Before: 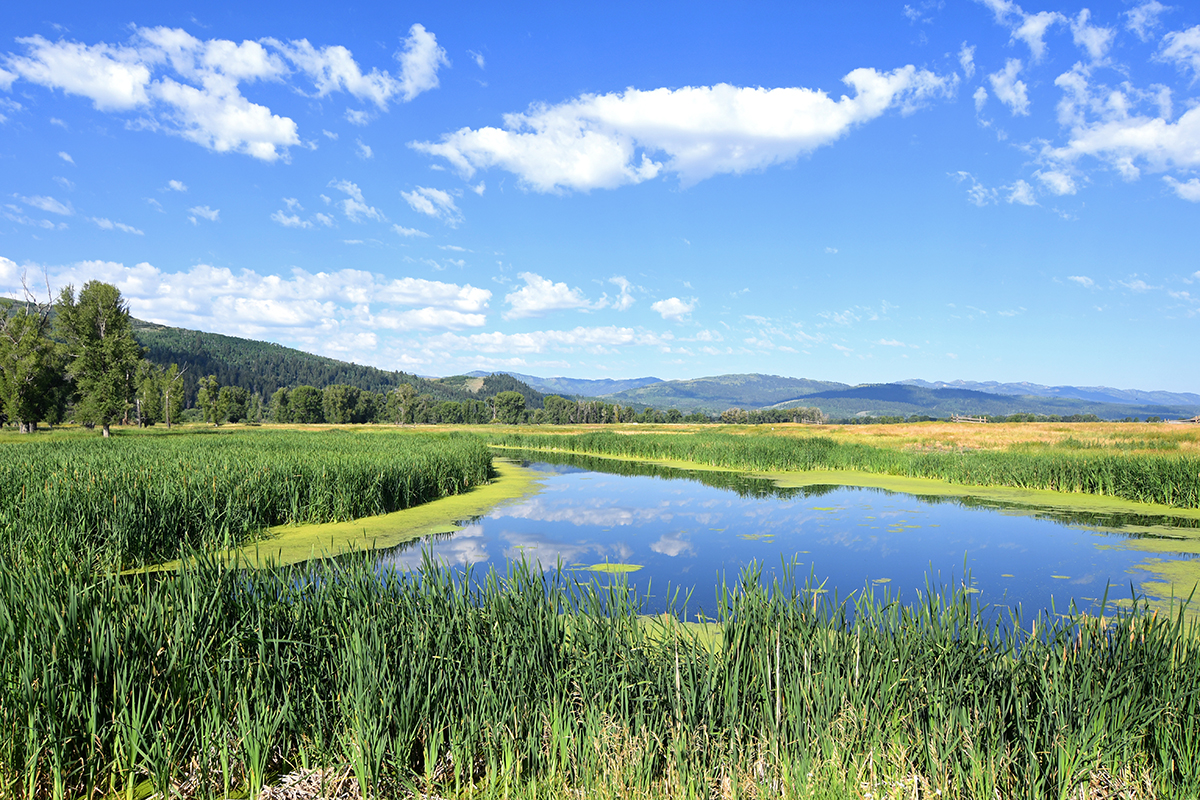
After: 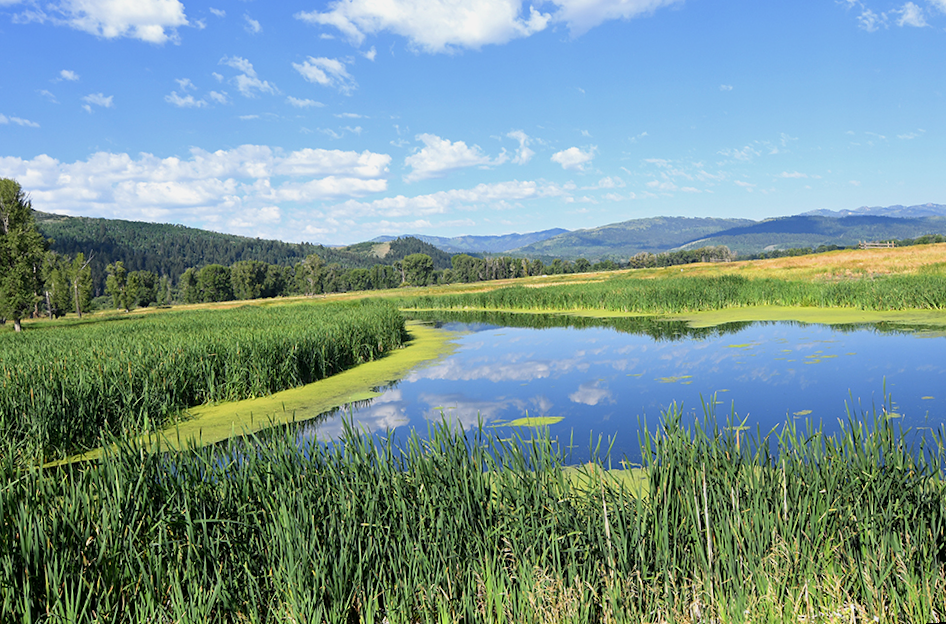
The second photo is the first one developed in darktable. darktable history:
rotate and perspective: rotation -4.57°, crop left 0.054, crop right 0.944, crop top 0.087, crop bottom 0.914
exposure: black level correction 0.001, exposure 0.5 EV, compensate exposure bias true, compensate highlight preservation false
tone equalizer: on, module defaults
crop and rotate: left 4.842%, top 15.51%, right 10.668%
